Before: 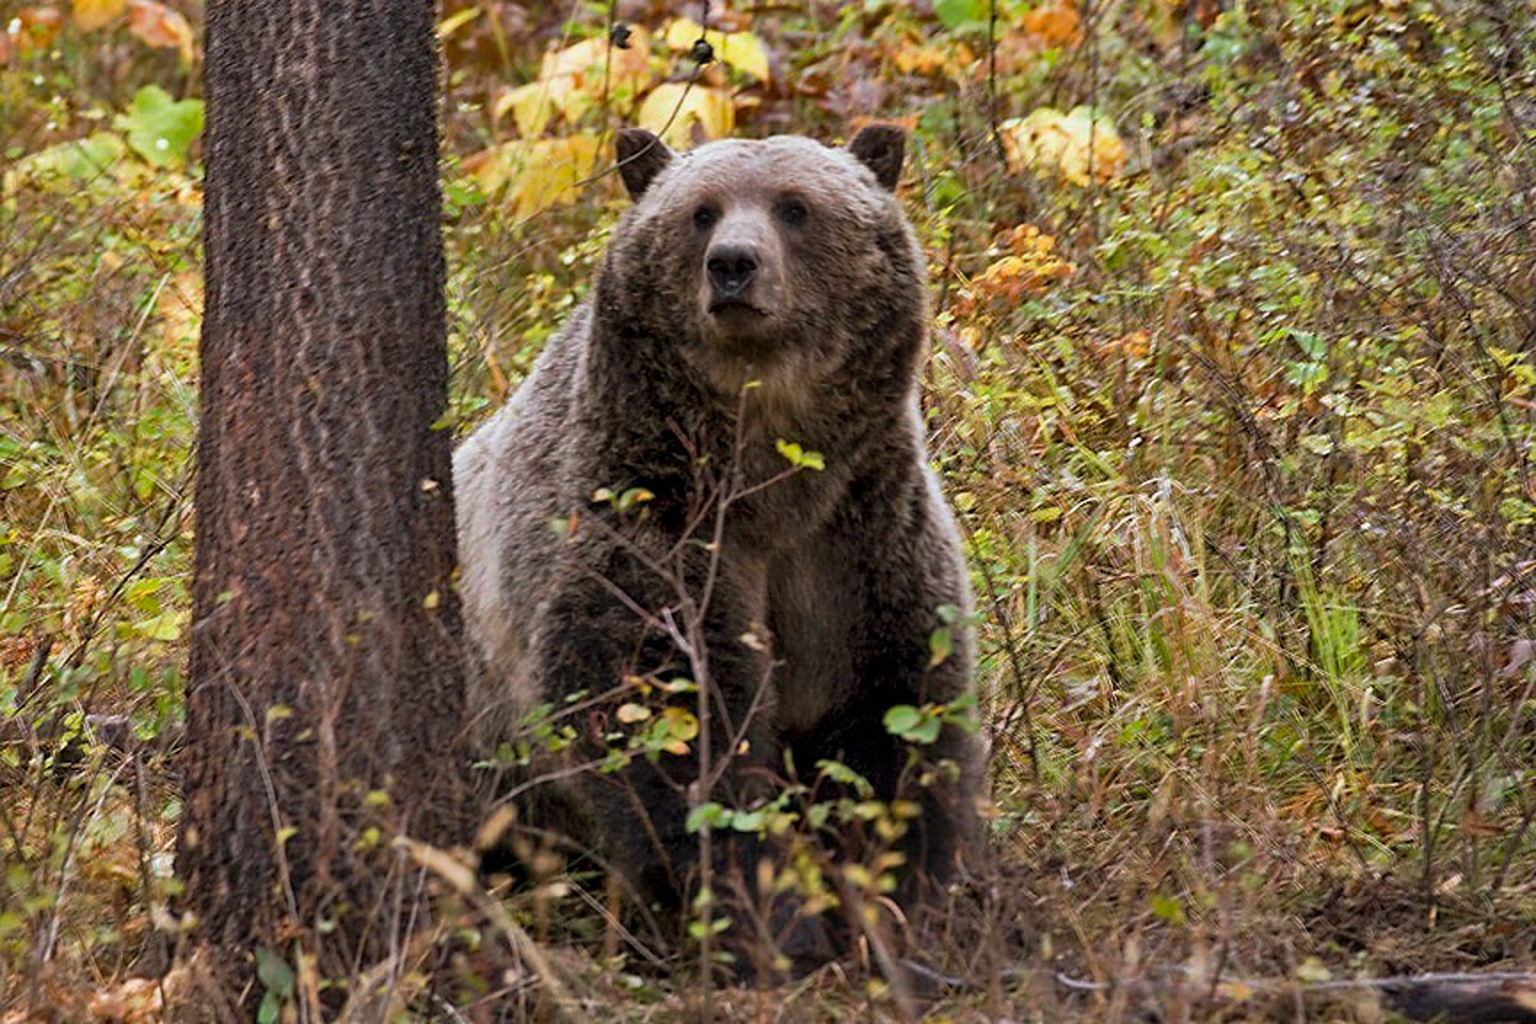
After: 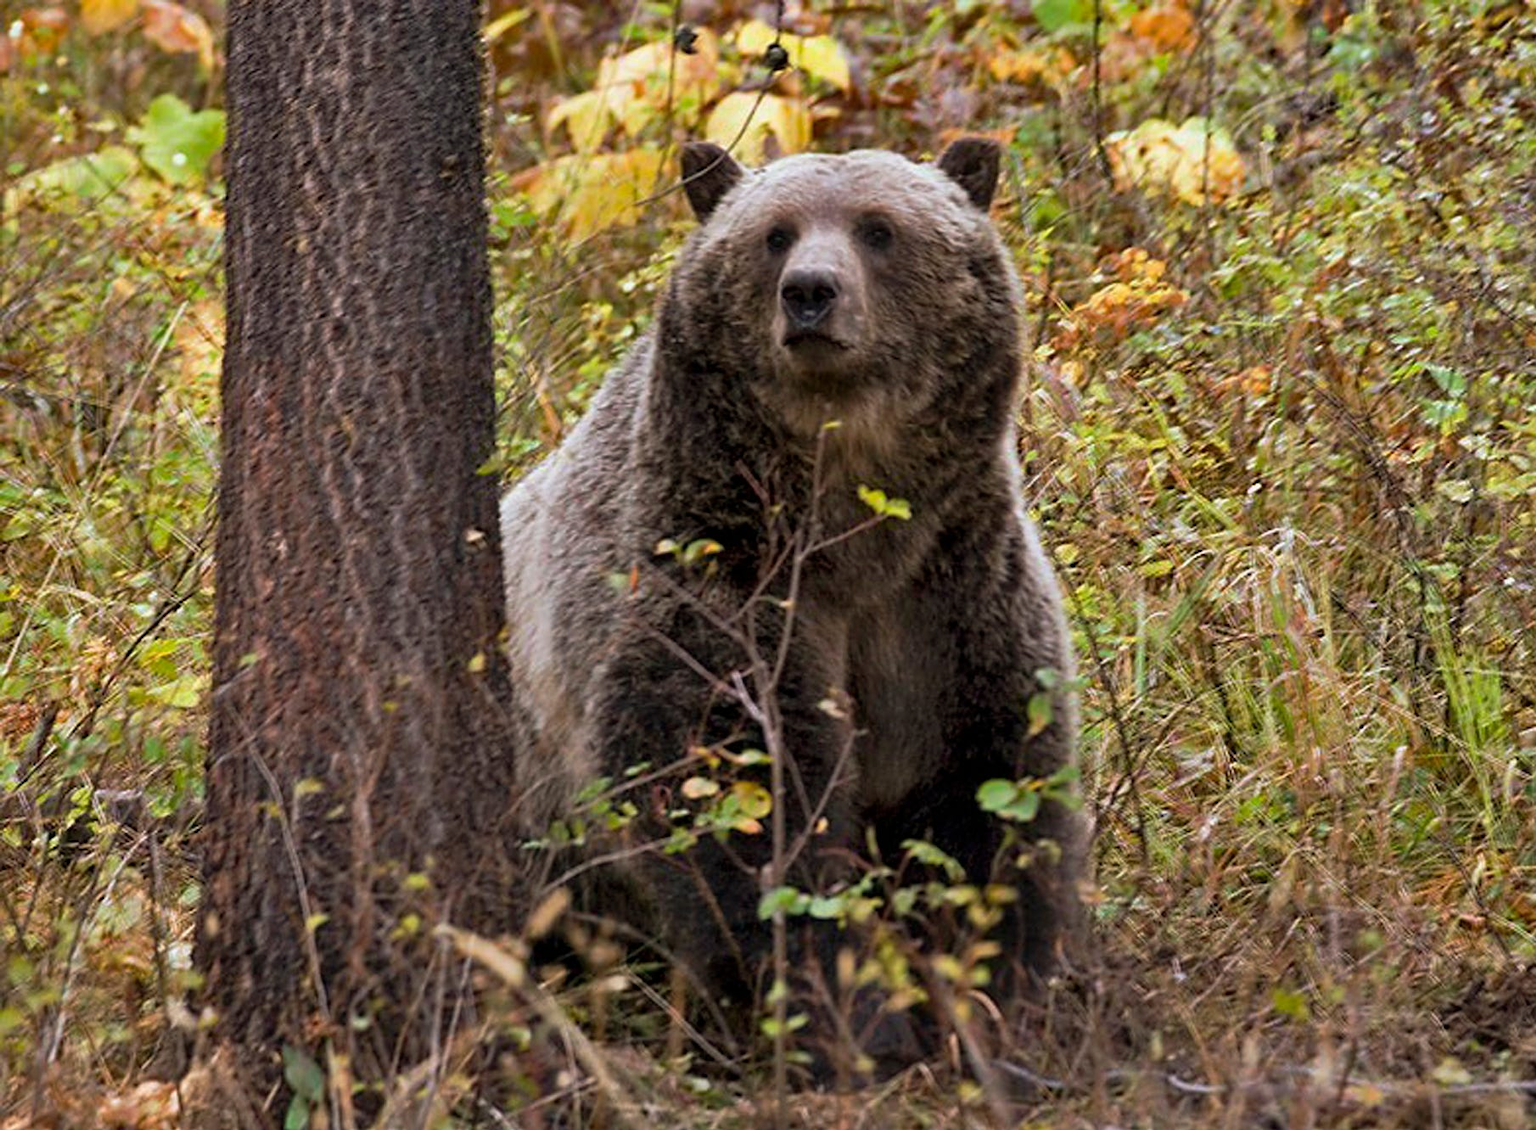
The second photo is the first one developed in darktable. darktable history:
crop: right 9.487%, bottom 0.04%
